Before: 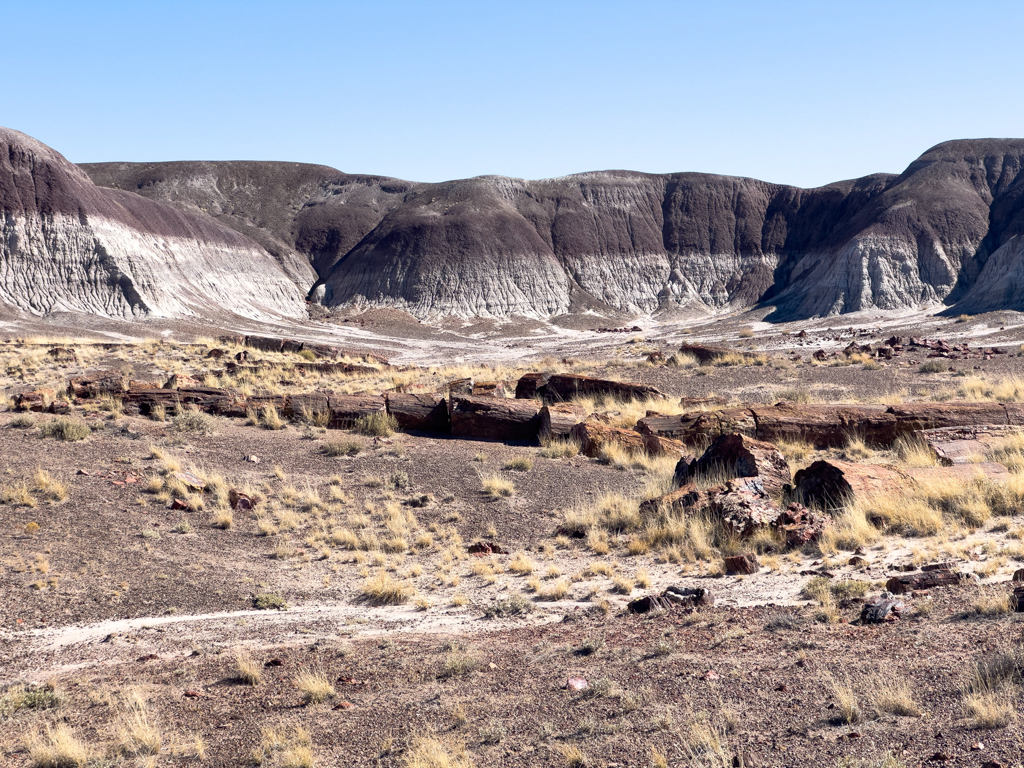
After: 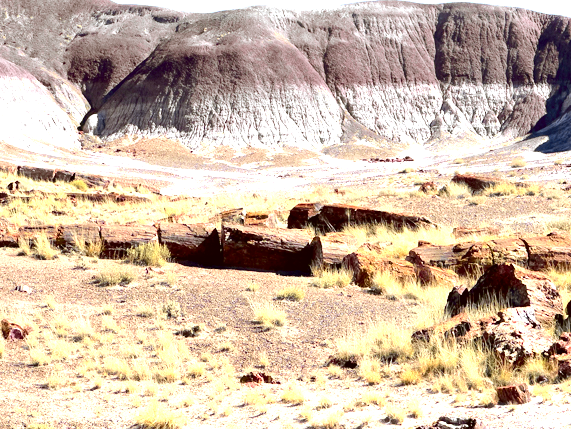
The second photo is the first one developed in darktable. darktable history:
contrast brightness saturation: contrast 0.039, saturation 0.164
crop and rotate: left 22.313%, top 22.237%, right 21.907%, bottom 21.781%
color correction: highlights a* -0.509, highlights b* 0.173, shadows a* 4.48, shadows b* 20.09
tone curve: curves: ch0 [(0, 0) (0.071, 0.047) (0.266, 0.26) (0.483, 0.554) (0.753, 0.811) (1, 0.983)]; ch1 [(0, 0) (0.346, 0.307) (0.408, 0.387) (0.463, 0.465) (0.482, 0.493) (0.502, 0.5) (0.517, 0.502) (0.55, 0.548) (0.597, 0.61) (0.651, 0.698) (1, 1)]; ch2 [(0, 0) (0.346, 0.34) (0.434, 0.46) (0.485, 0.494) (0.5, 0.494) (0.517, 0.506) (0.526, 0.545) (0.583, 0.61) (0.625, 0.659) (1, 1)], color space Lab, independent channels, preserve colors none
exposure: black level correction 0.001, exposure 1.398 EV, compensate highlight preservation false
